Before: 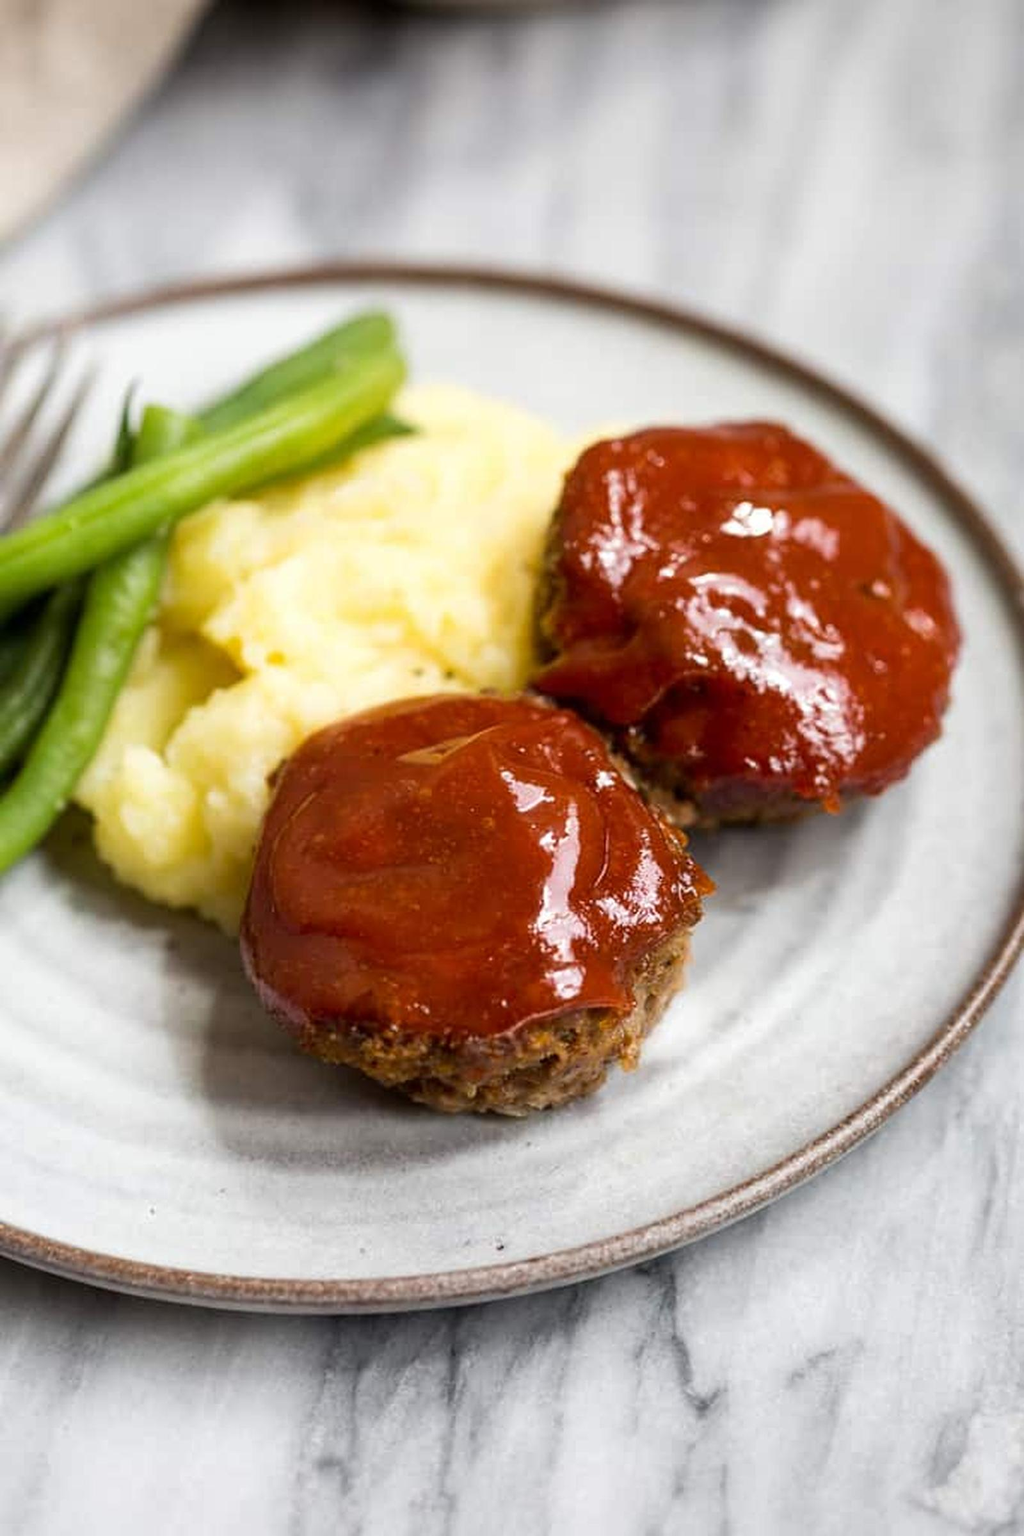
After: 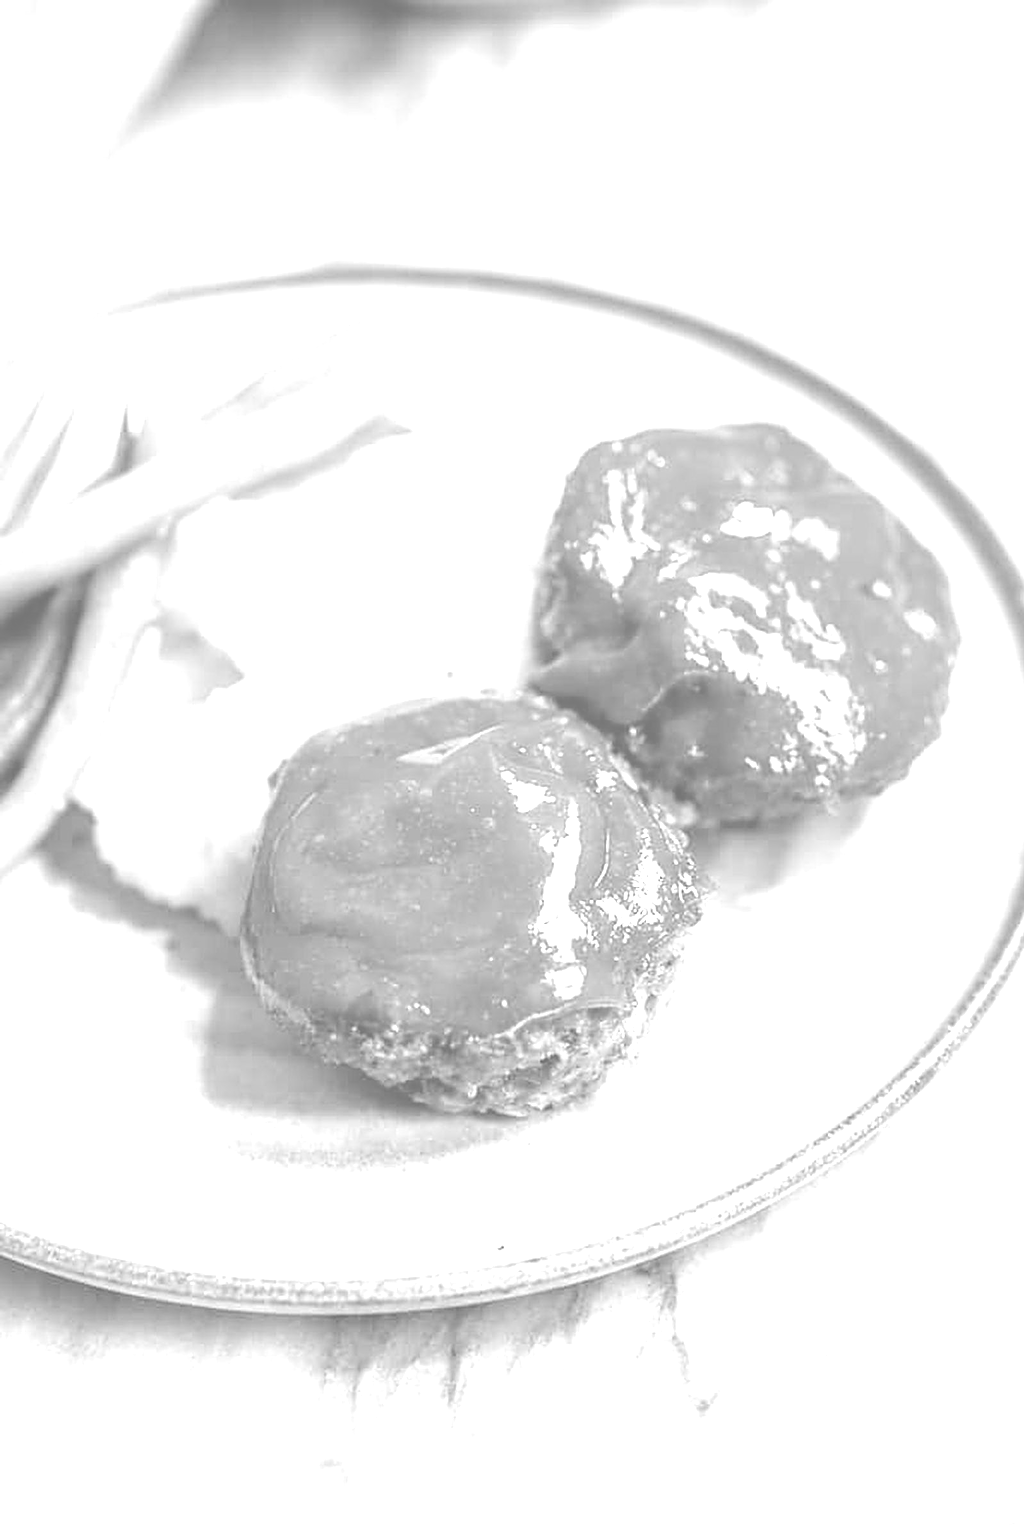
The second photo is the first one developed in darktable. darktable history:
monochrome: on, module defaults
sharpen: on, module defaults
local contrast: on, module defaults
colorize: hue 25.2°, saturation 83%, source mix 82%, lightness 79%, version 1
